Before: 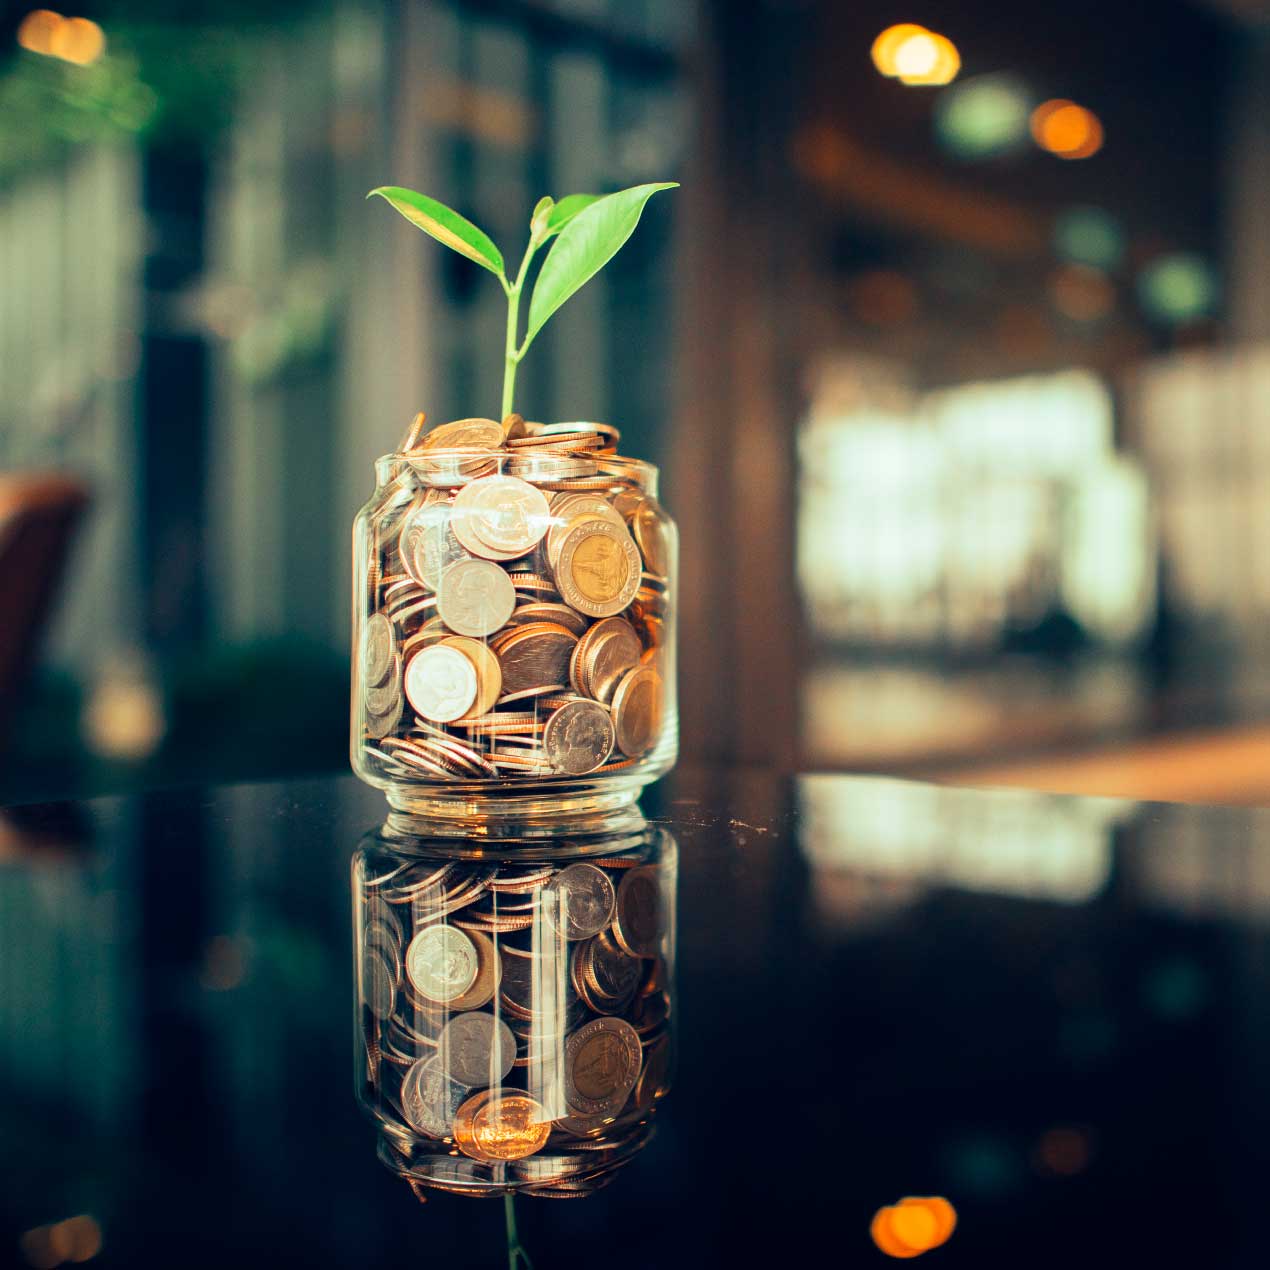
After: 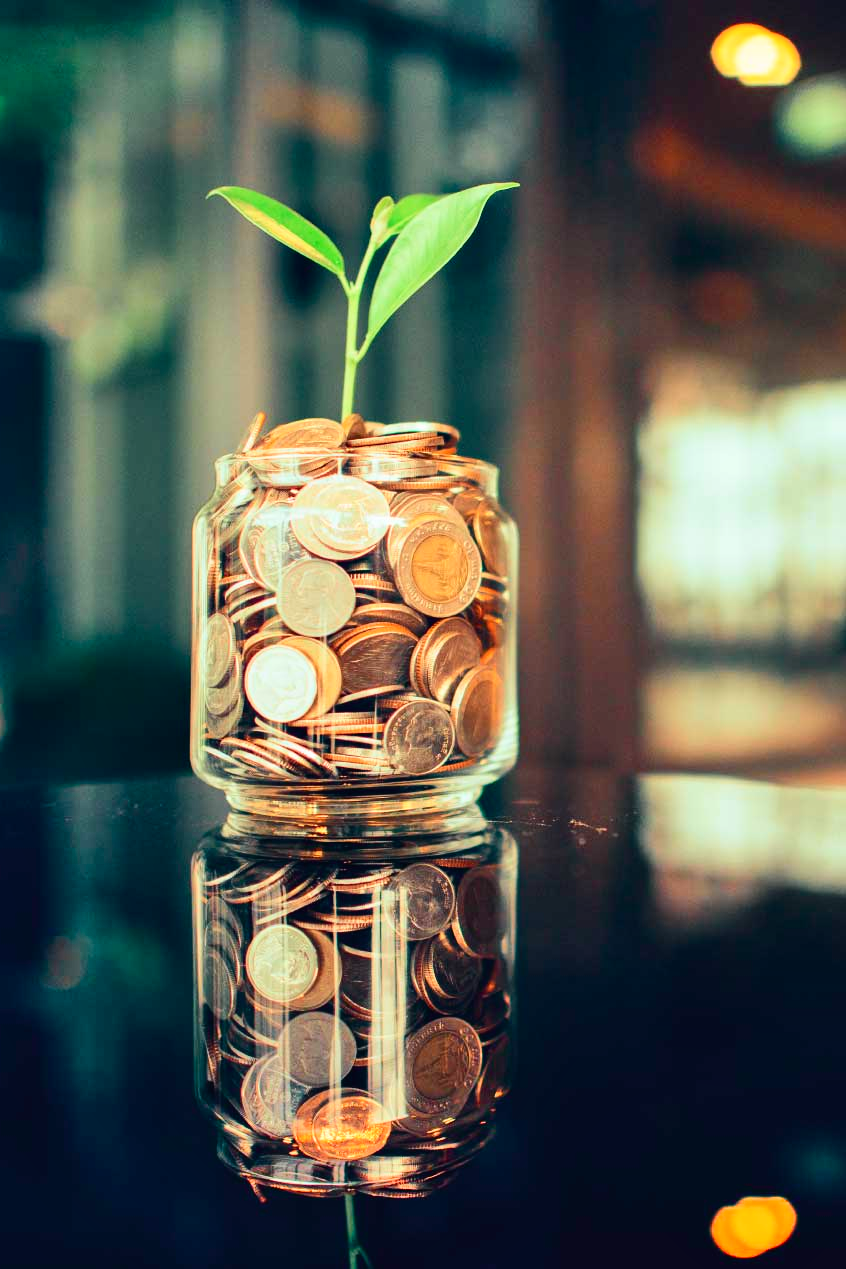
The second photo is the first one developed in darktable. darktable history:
crop and rotate: left 12.673%, right 20.66%
tone curve: curves: ch0 [(0, 0.01) (0.037, 0.032) (0.131, 0.108) (0.275, 0.258) (0.483, 0.512) (0.61, 0.661) (0.696, 0.742) (0.792, 0.834) (0.911, 0.936) (0.997, 0.995)]; ch1 [(0, 0) (0.308, 0.29) (0.425, 0.411) (0.503, 0.502) (0.529, 0.543) (0.683, 0.706) (0.746, 0.77) (1, 1)]; ch2 [(0, 0) (0.225, 0.214) (0.334, 0.339) (0.401, 0.415) (0.485, 0.487) (0.502, 0.502) (0.525, 0.523) (0.545, 0.552) (0.587, 0.61) (0.636, 0.654) (0.711, 0.729) (0.845, 0.855) (0.998, 0.977)], color space Lab, independent channels, preserve colors none
shadows and highlights: soften with gaussian
